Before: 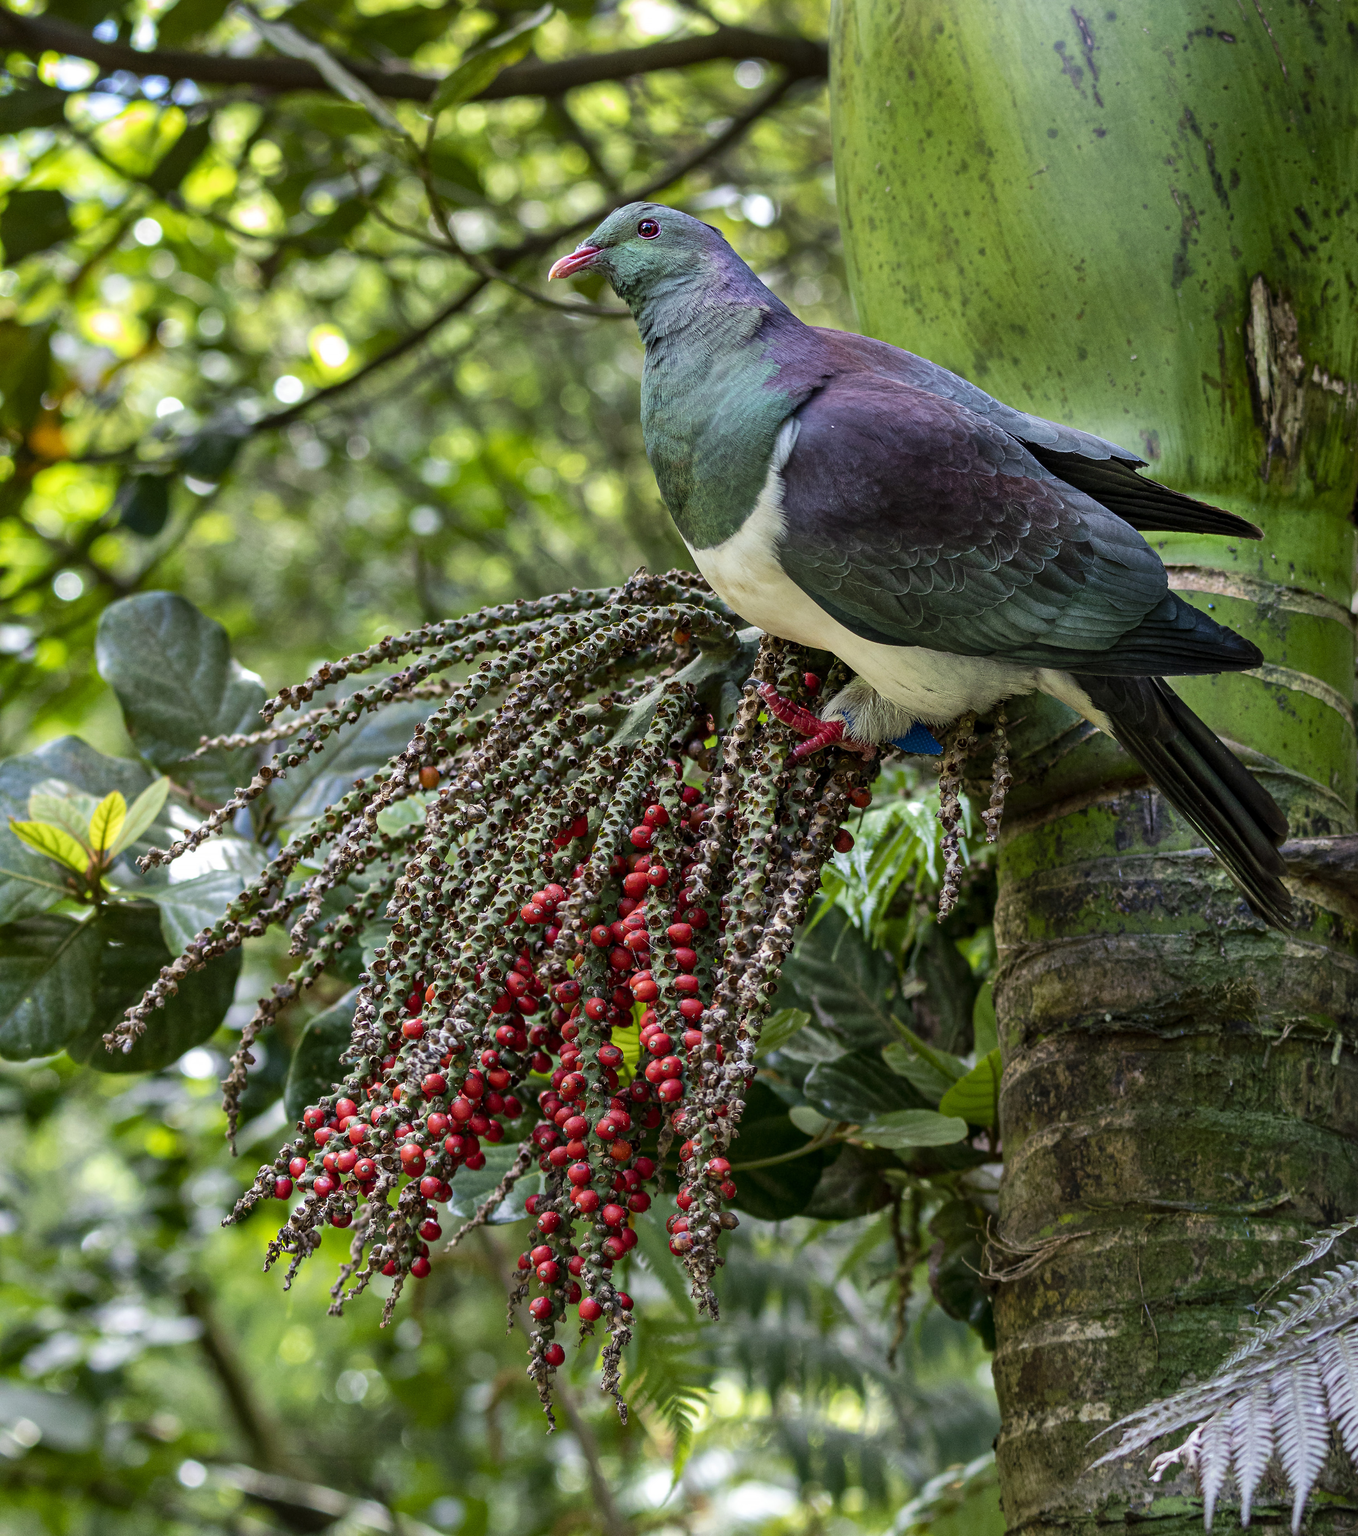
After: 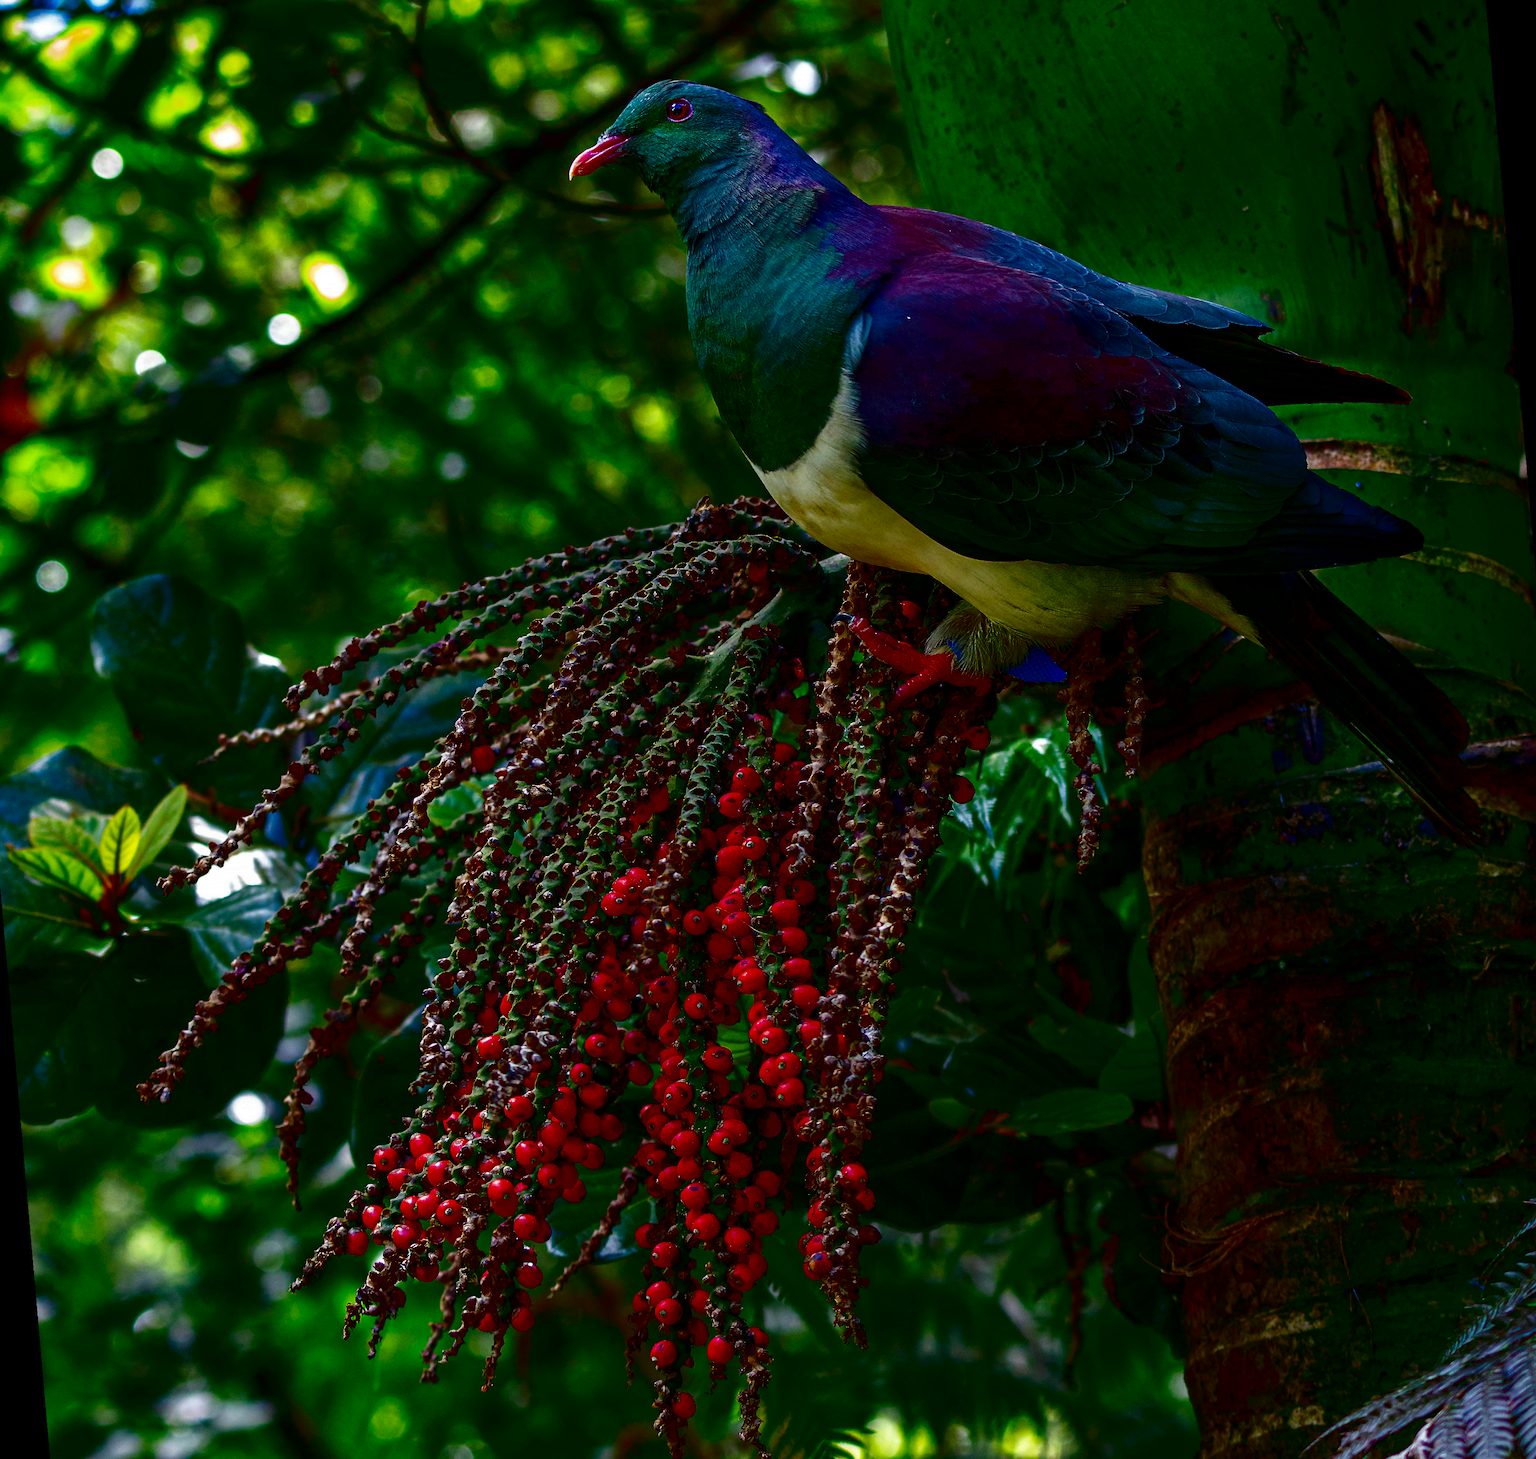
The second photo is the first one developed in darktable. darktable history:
crop: top 1.049%, right 0.001%
rotate and perspective: rotation -5°, crop left 0.05, crop right 0.952, crop top 0.11, crop bottom 0.89
contrast brightness saturation: brightness -1, saturation 1
